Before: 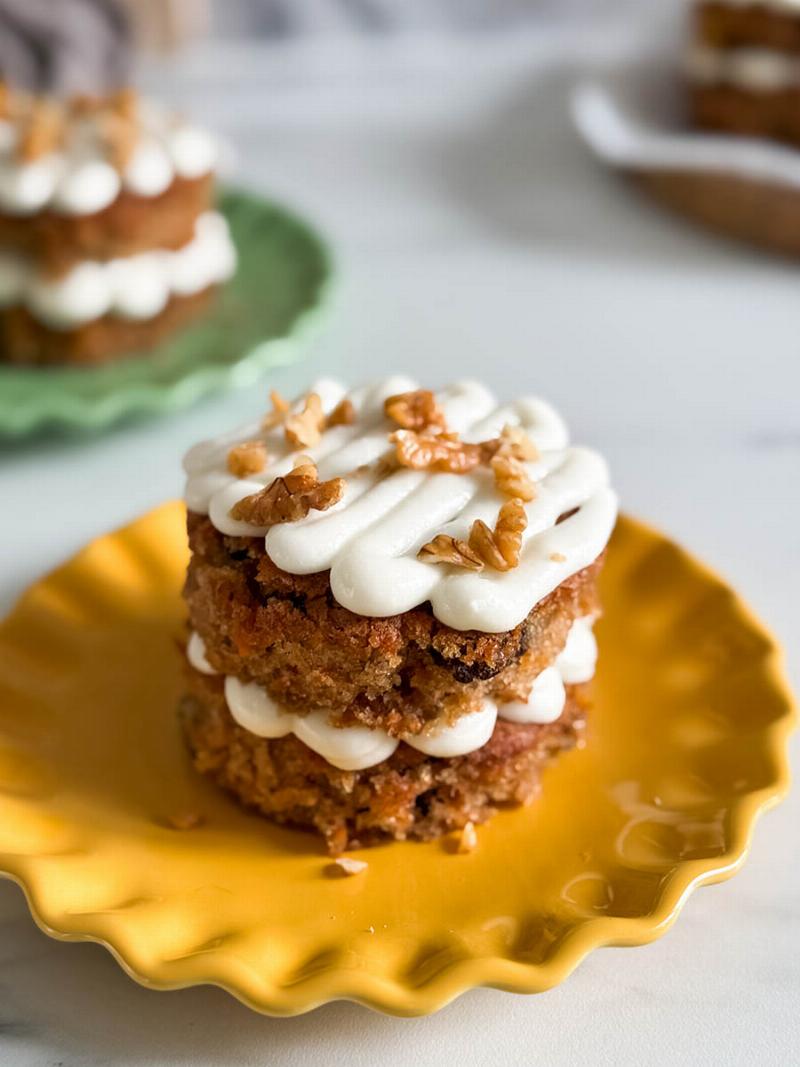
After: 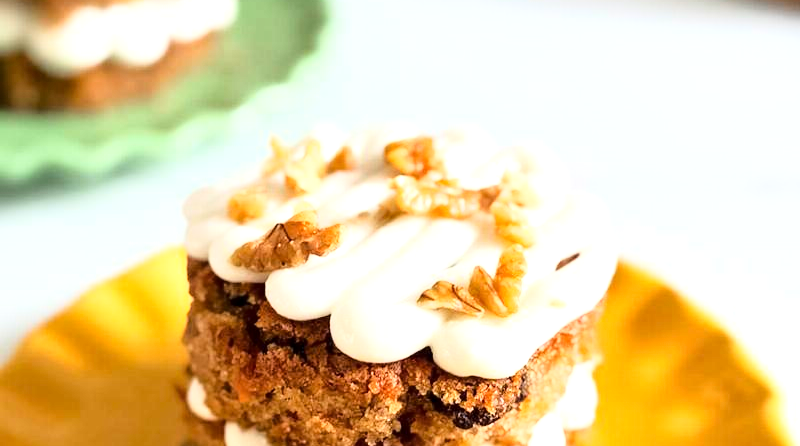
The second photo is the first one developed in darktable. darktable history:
crop and rotate: top 23.84%, bottom 34.294%
base curve: curves: ch0 [(0, 0) (0.028, 0.03) (0.121, 0.232) (0.46, 0.748) (0.859, 0.968) (1, 1)]
local contrast: mode bilateral grid, contrast 28, coarseness 16, detail 115%, midtone range 0.2
exposure: exposure 0.657 EV, compensate highlight preservation false
tone equalizer: on, module defaults
